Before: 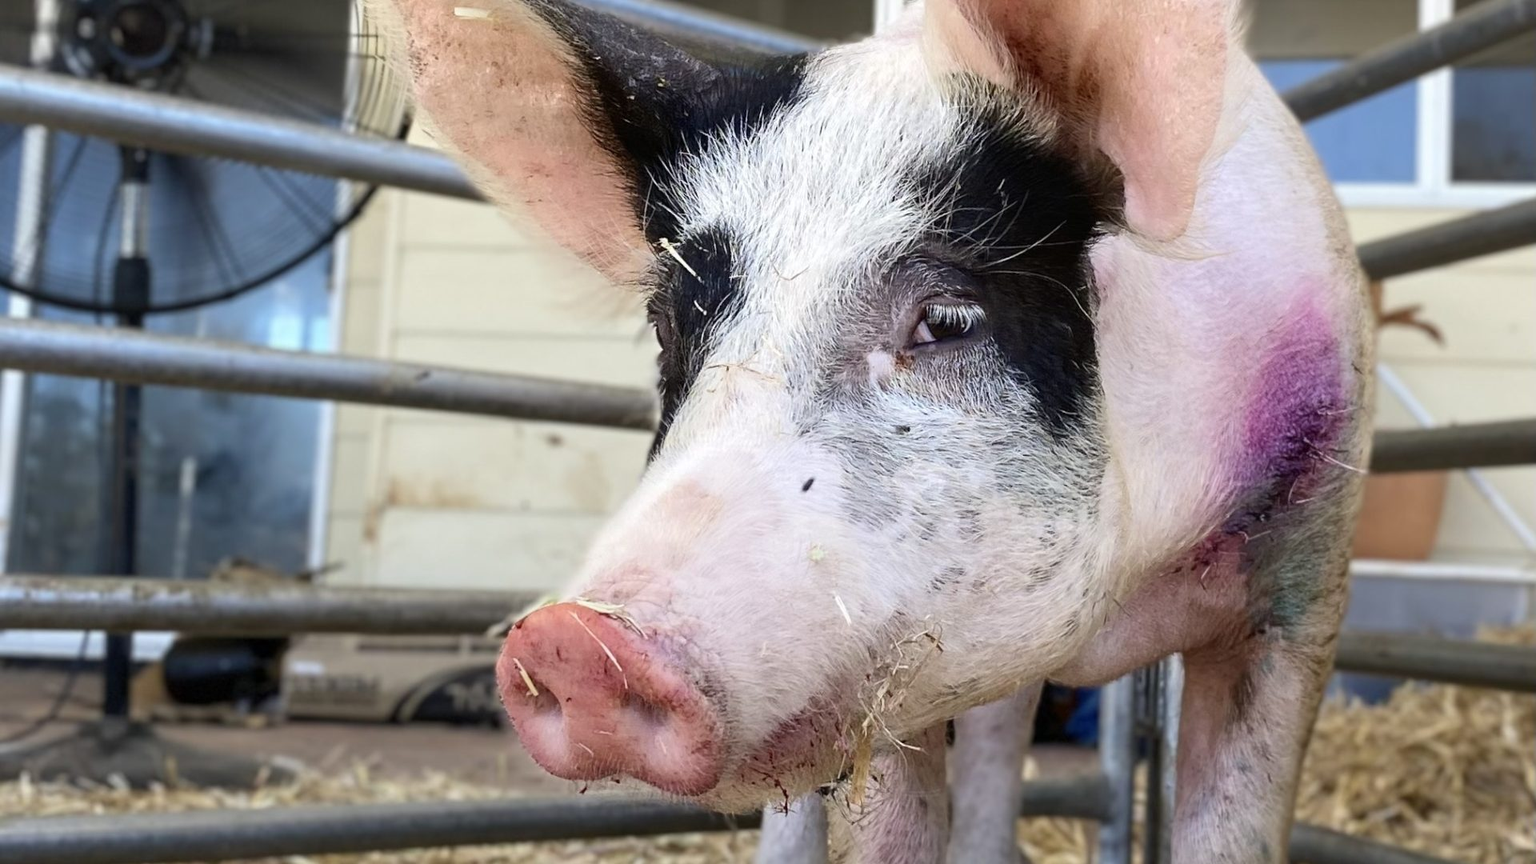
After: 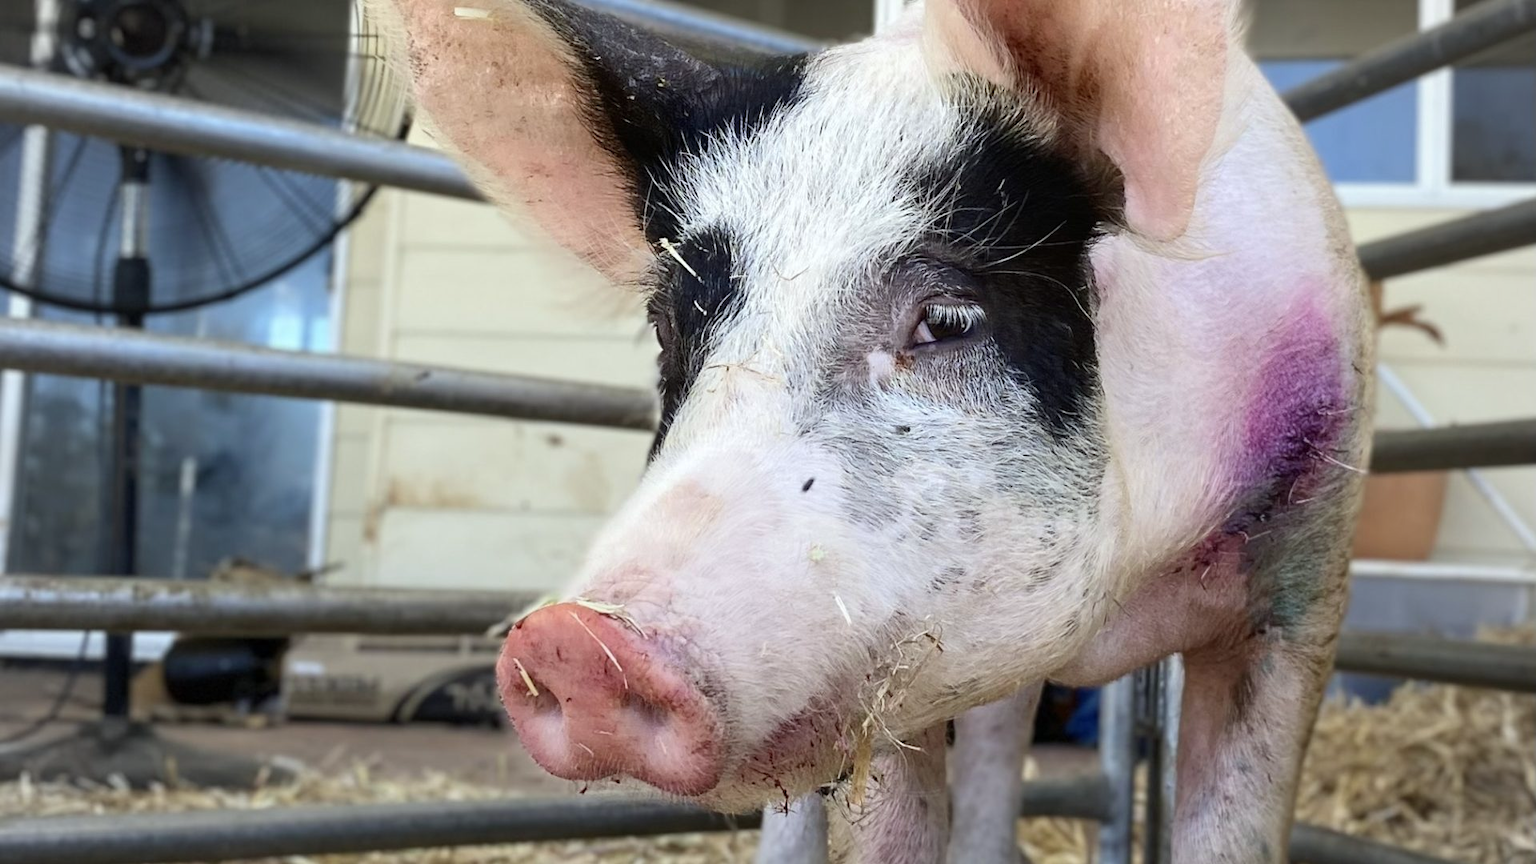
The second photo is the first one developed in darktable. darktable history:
white balance: red 0.978, blue 0.999
vignetting: brightness -0.167
